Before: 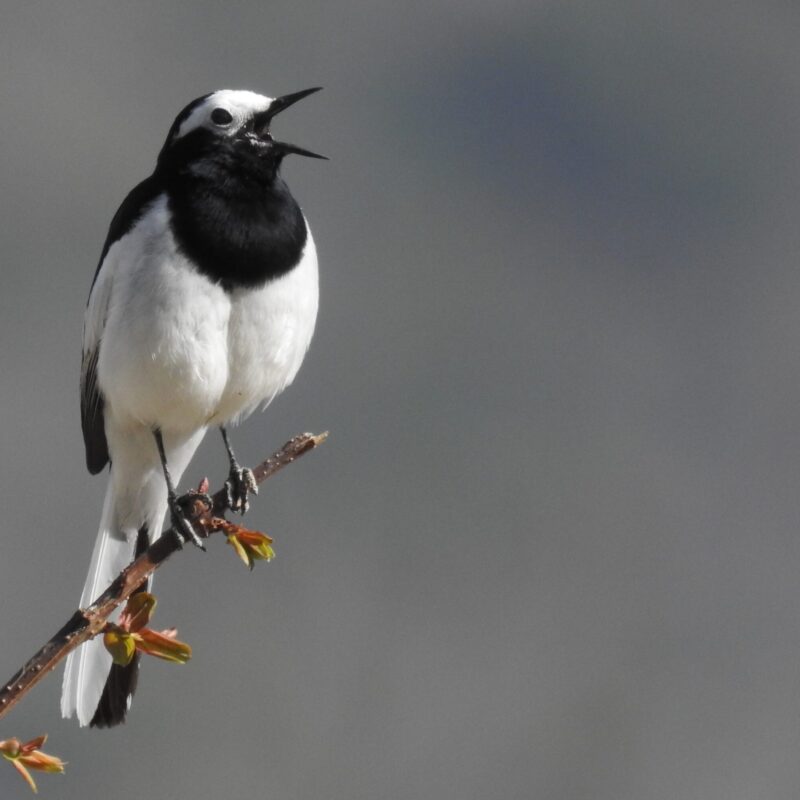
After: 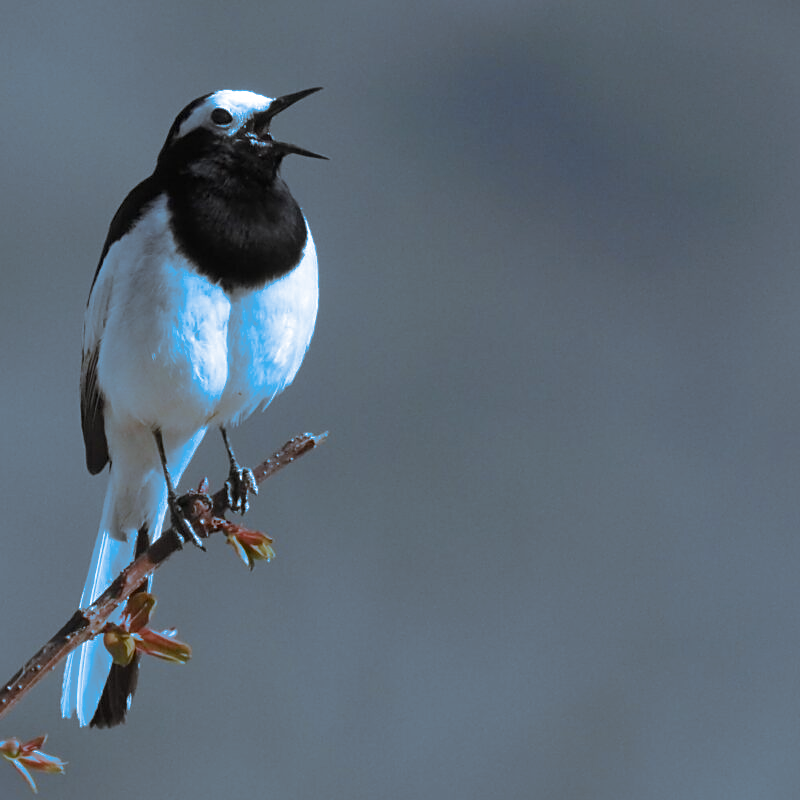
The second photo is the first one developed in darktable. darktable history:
split-toning: shadows › hue 220°, shadows › saturation 0.64, highlights › hue 220°, highlights › saturation 0.64, balance 0, compress 5.22%
sharpen: on, module defaults
